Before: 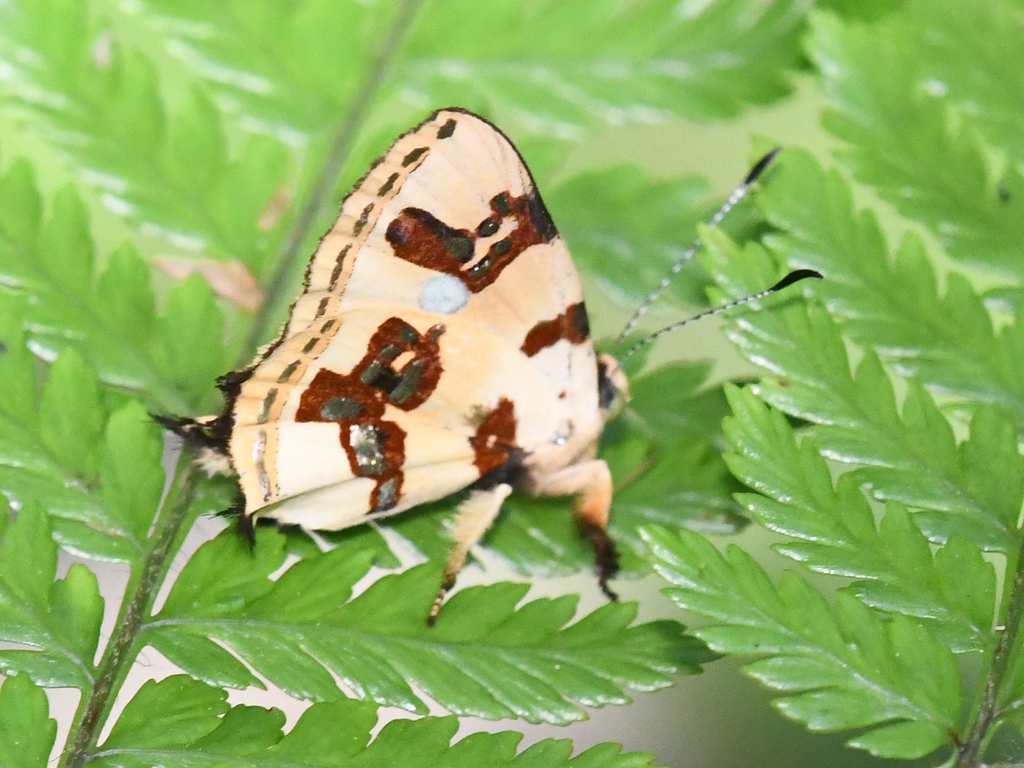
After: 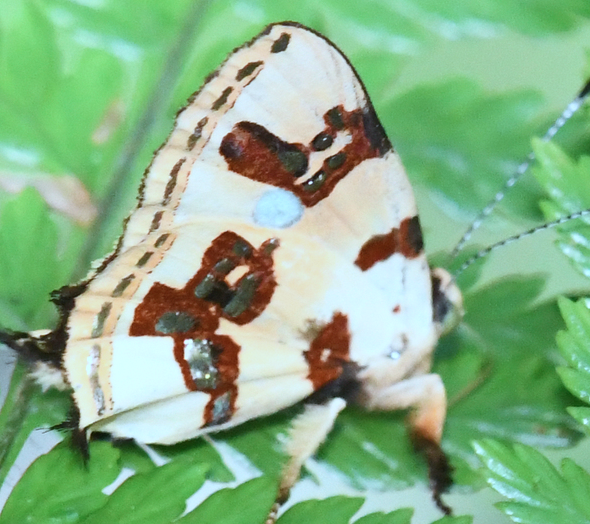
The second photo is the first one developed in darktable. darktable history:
crop: left 16.233%, top 11.306%, right 26.087%, bottom 20.369%
color correction: highlights a* -10.72, highlights b* -19.69
